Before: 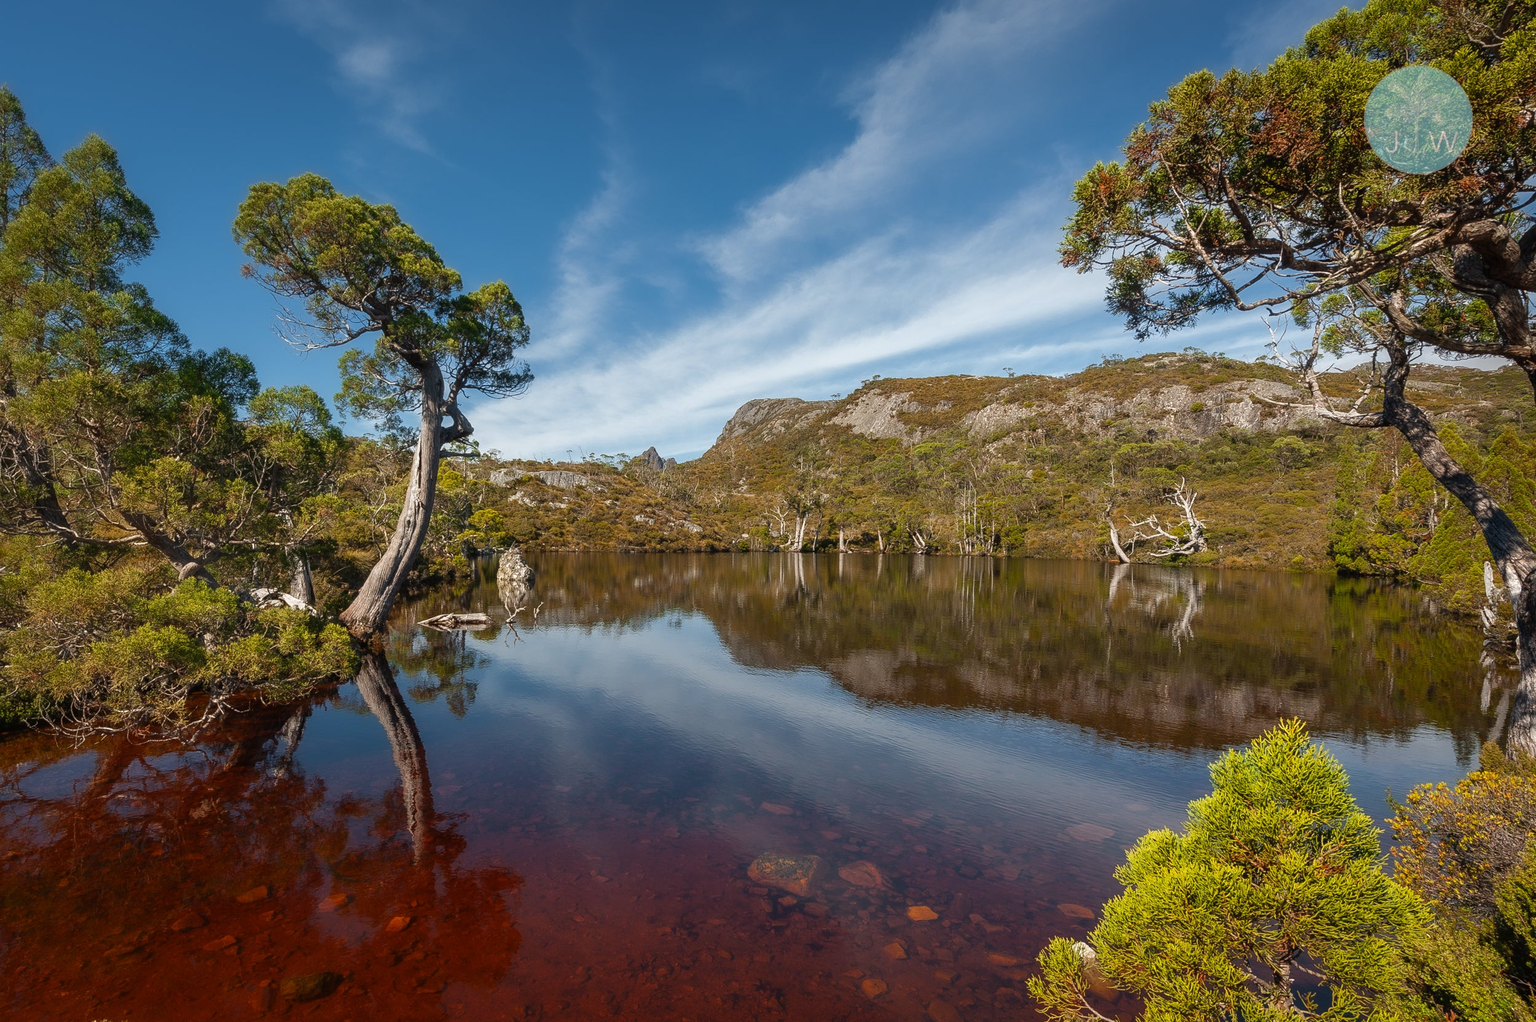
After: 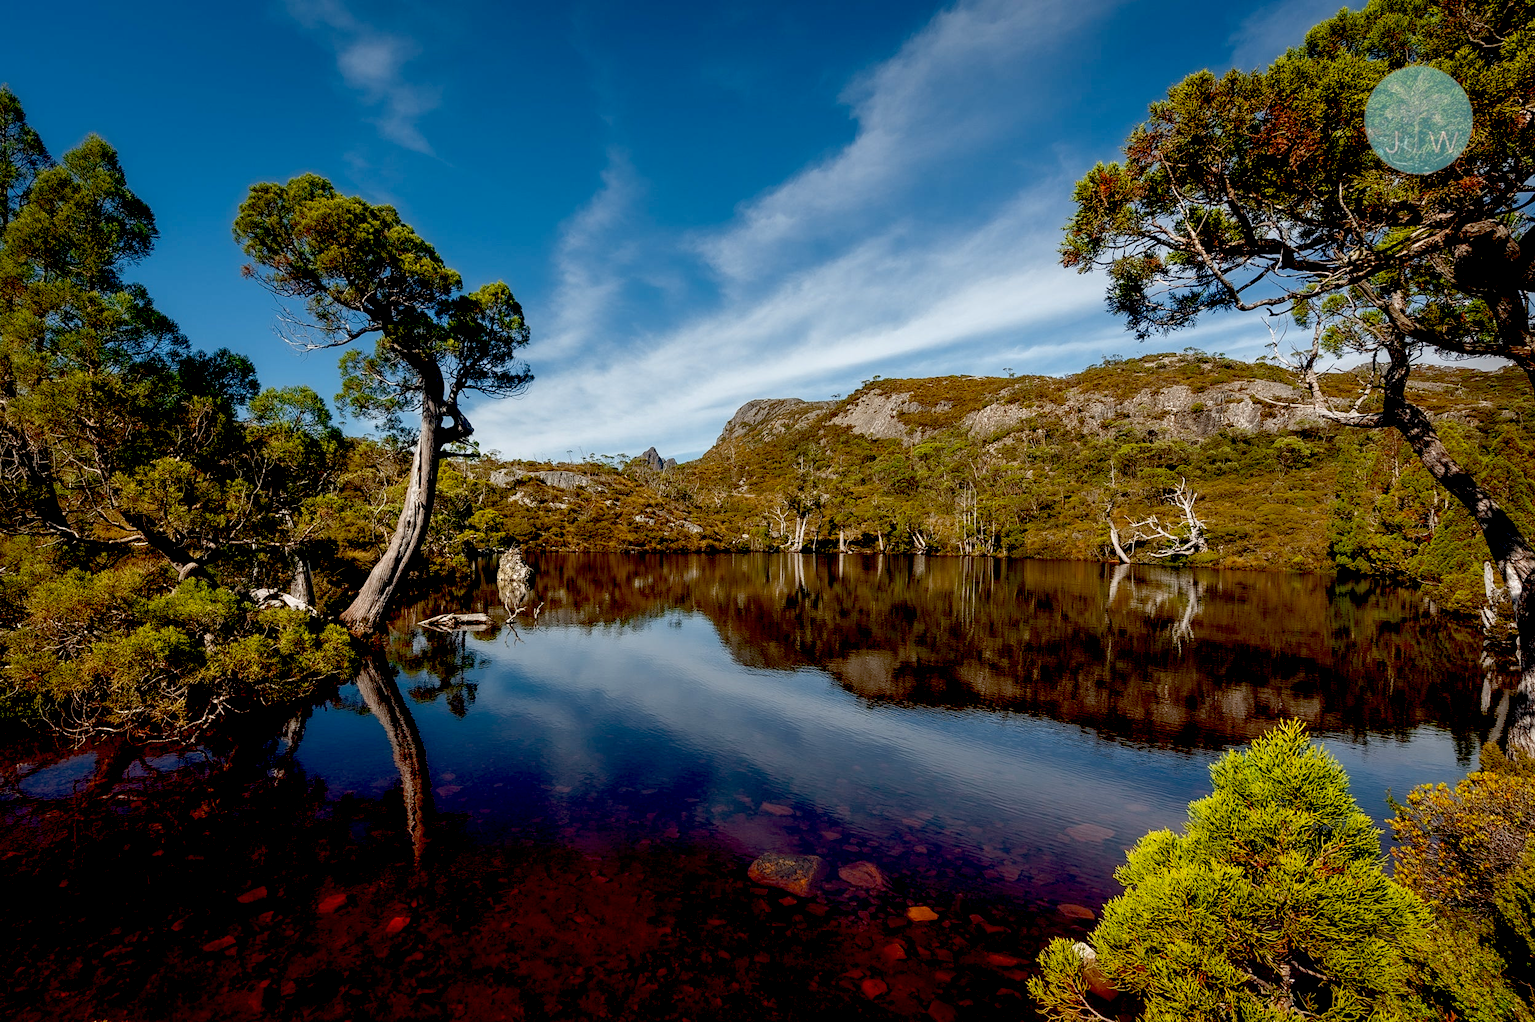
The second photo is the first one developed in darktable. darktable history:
exposure: black level correction 0.048, exposure 0.012 EV, compensate highlight preservation false
